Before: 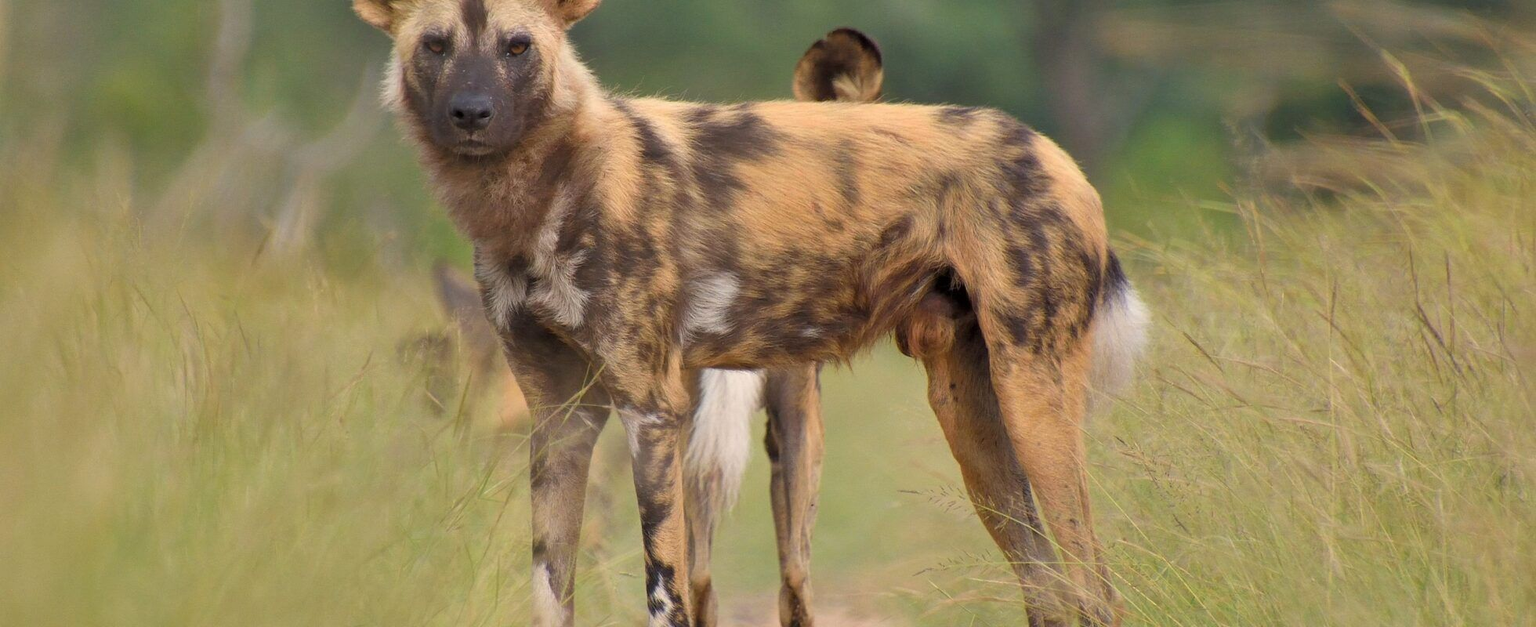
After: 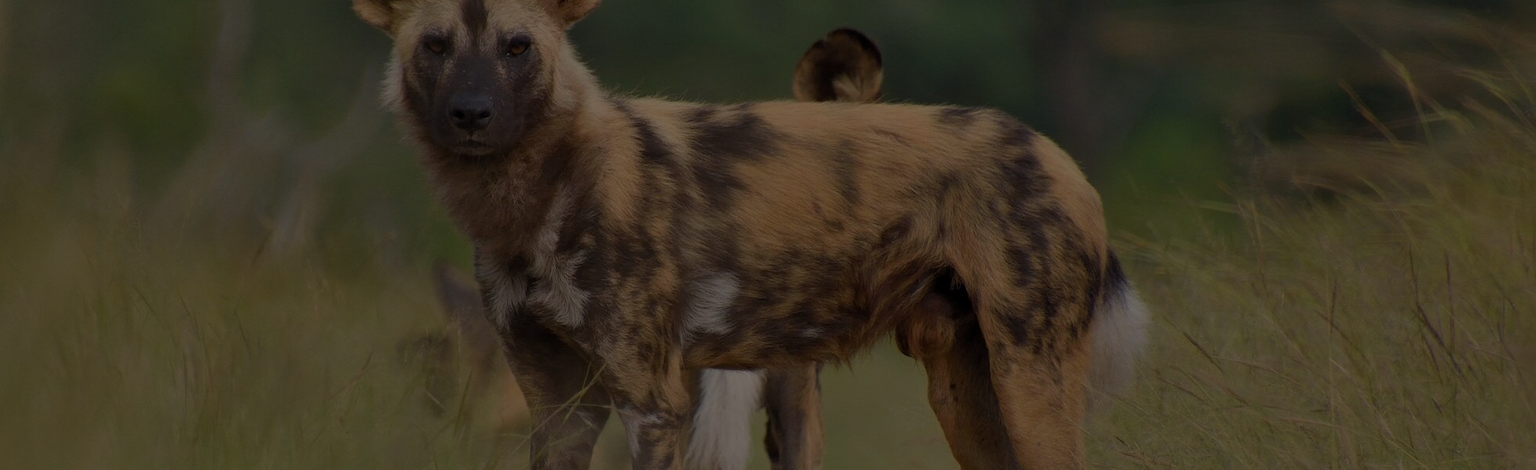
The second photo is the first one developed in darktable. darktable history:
exposure: exposure -2.446 EV, compensate highlight preservation false
crop: bottom 24.967%
